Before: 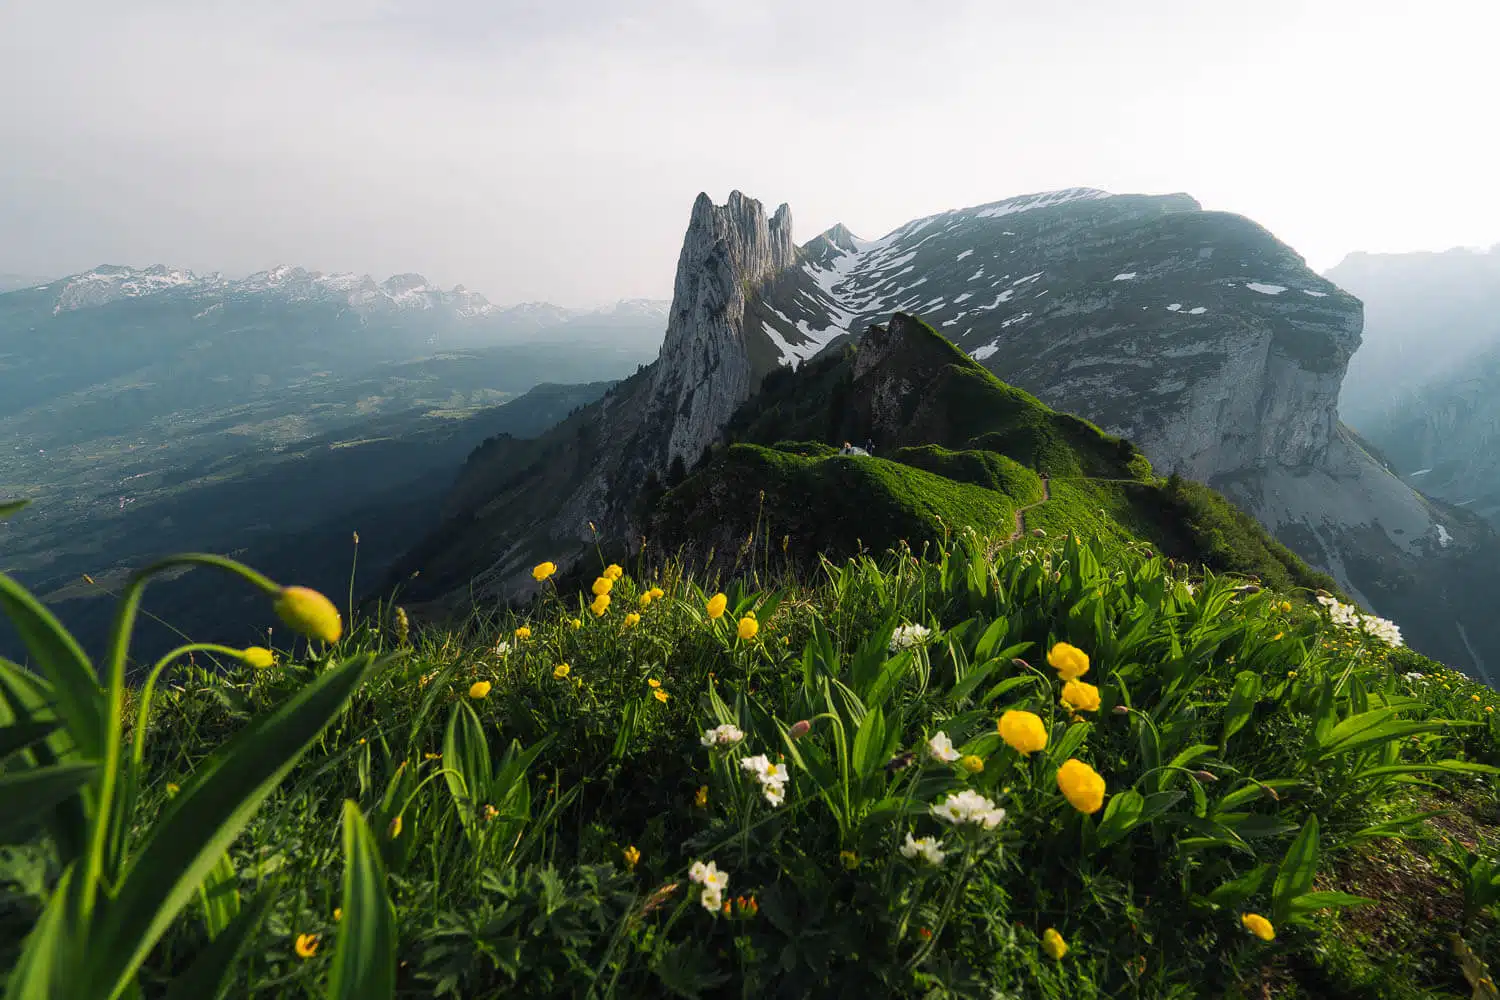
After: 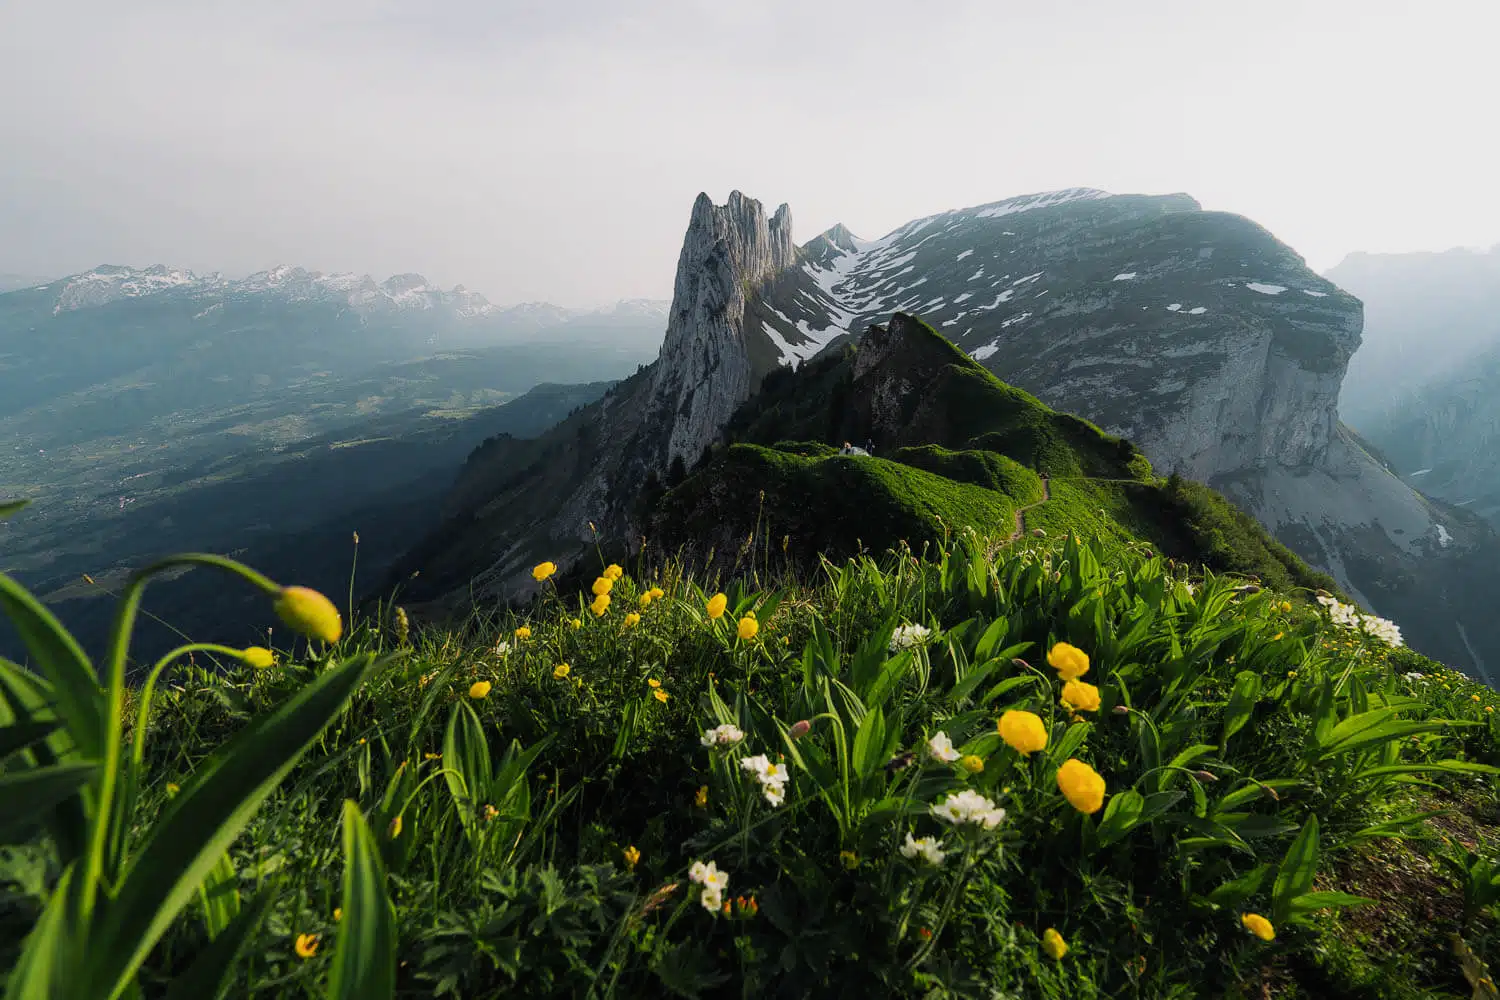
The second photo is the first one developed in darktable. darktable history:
filmic rgb: black relative exposure -11.32 EV, white relative exposure 3.23 EV, hardness 6.82
